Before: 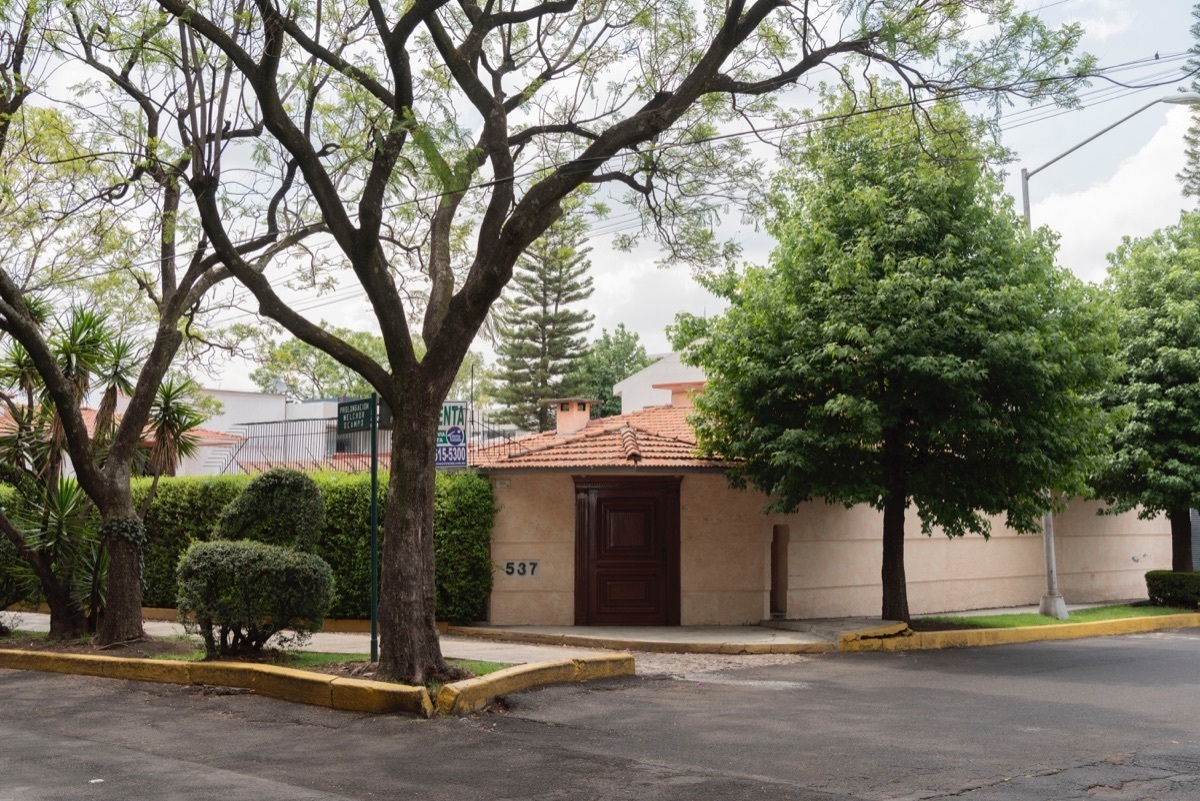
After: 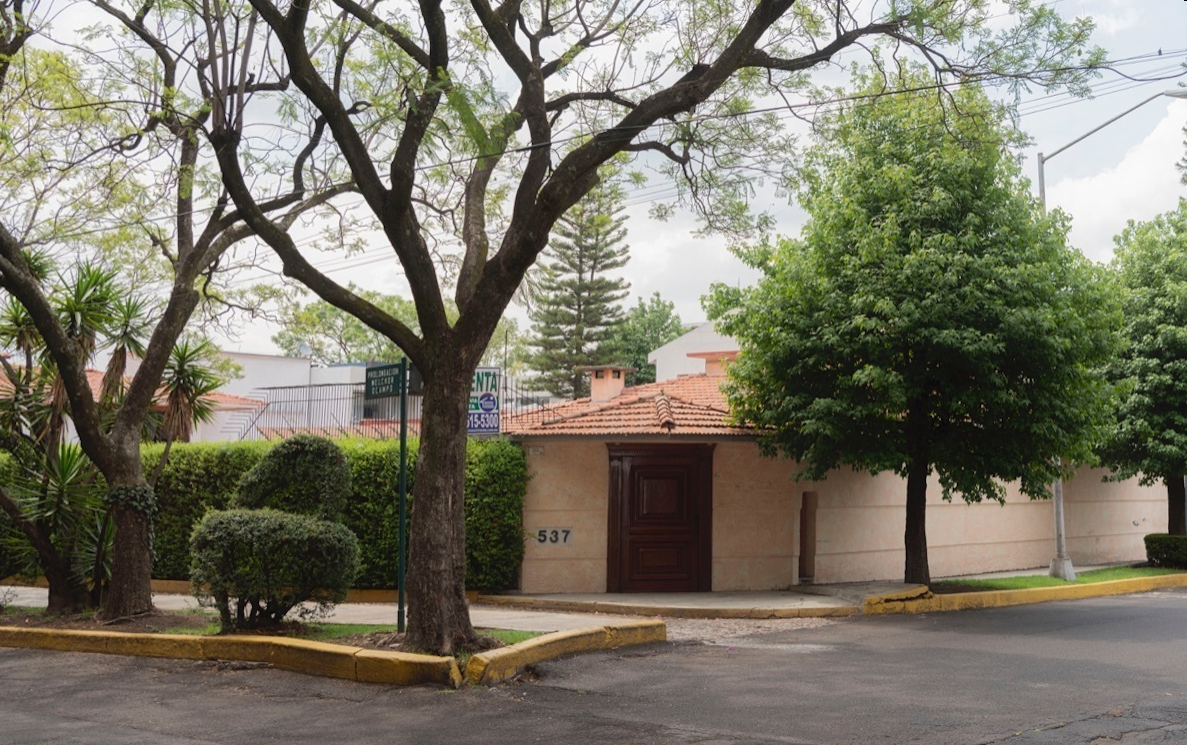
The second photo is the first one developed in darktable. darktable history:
rotate and perspective: rotation 0.679°, lens shift (horizontal) 0.136, crop left 0.009, crop right 0.991, crop top 0.078, crop bottom 0.95
contrast equalizer: y [[0.5, 0.488, 0.462, 0.461, 0.491, 0.5], [0.5 ×6], [0.5 ×6], [0 ×6], [0 ×6]]
